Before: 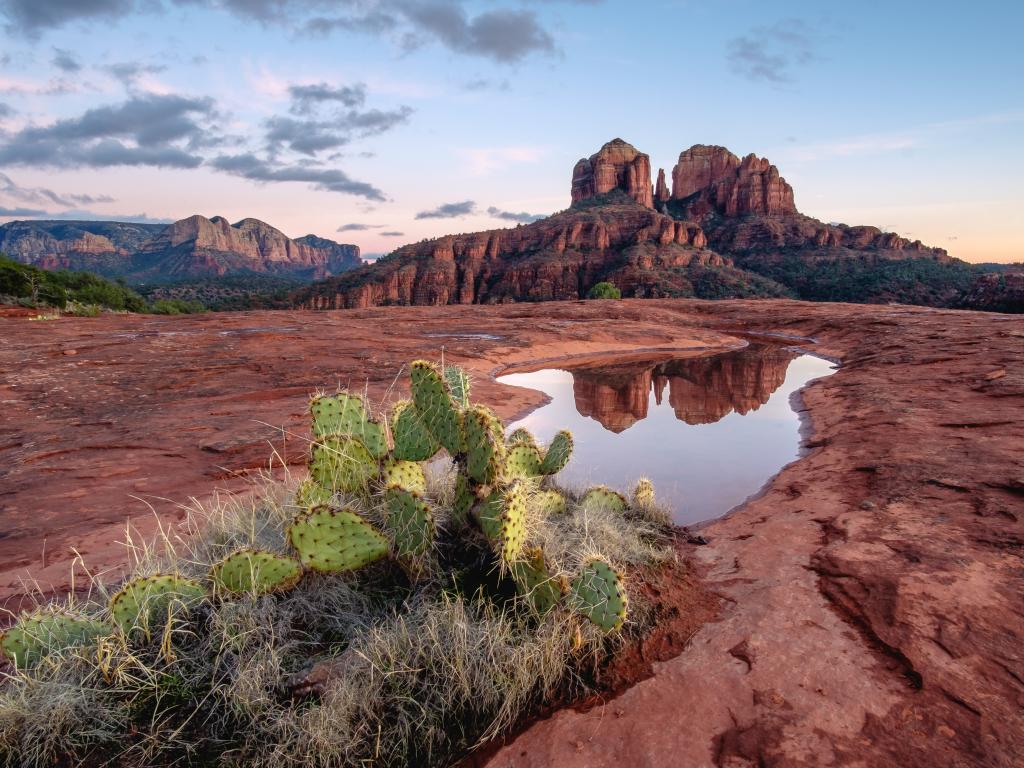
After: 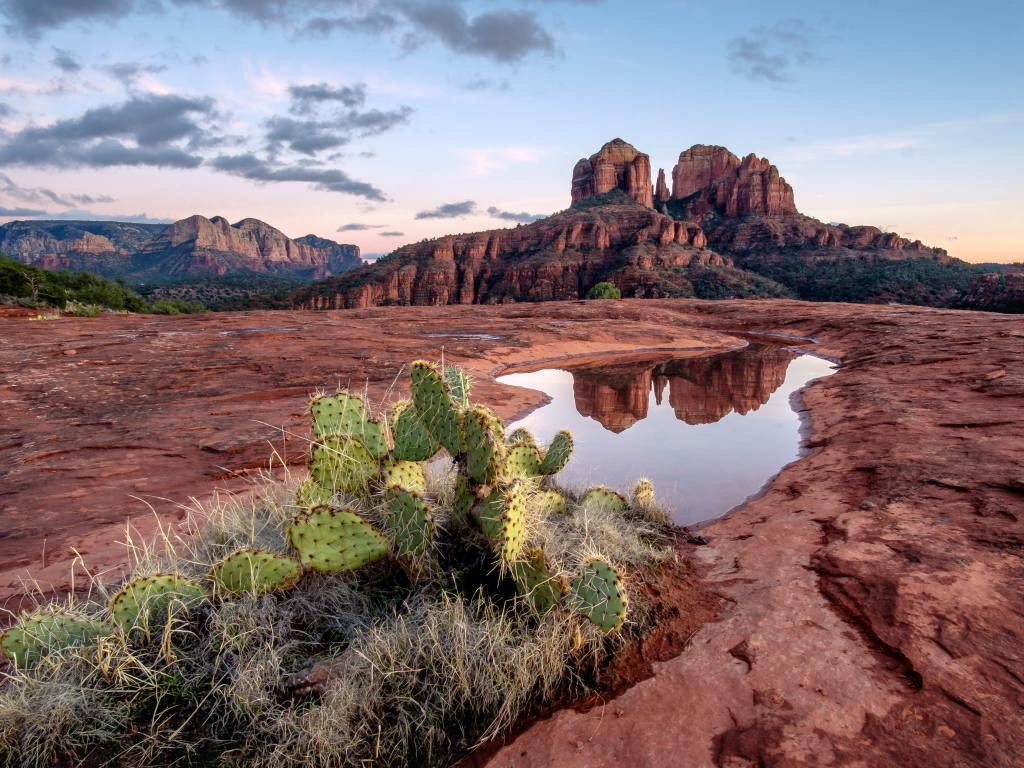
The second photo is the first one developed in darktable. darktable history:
local contrast: mode bilateral grid, contrast 21, coarseness 50, detail 132%, midtone range 0.2
